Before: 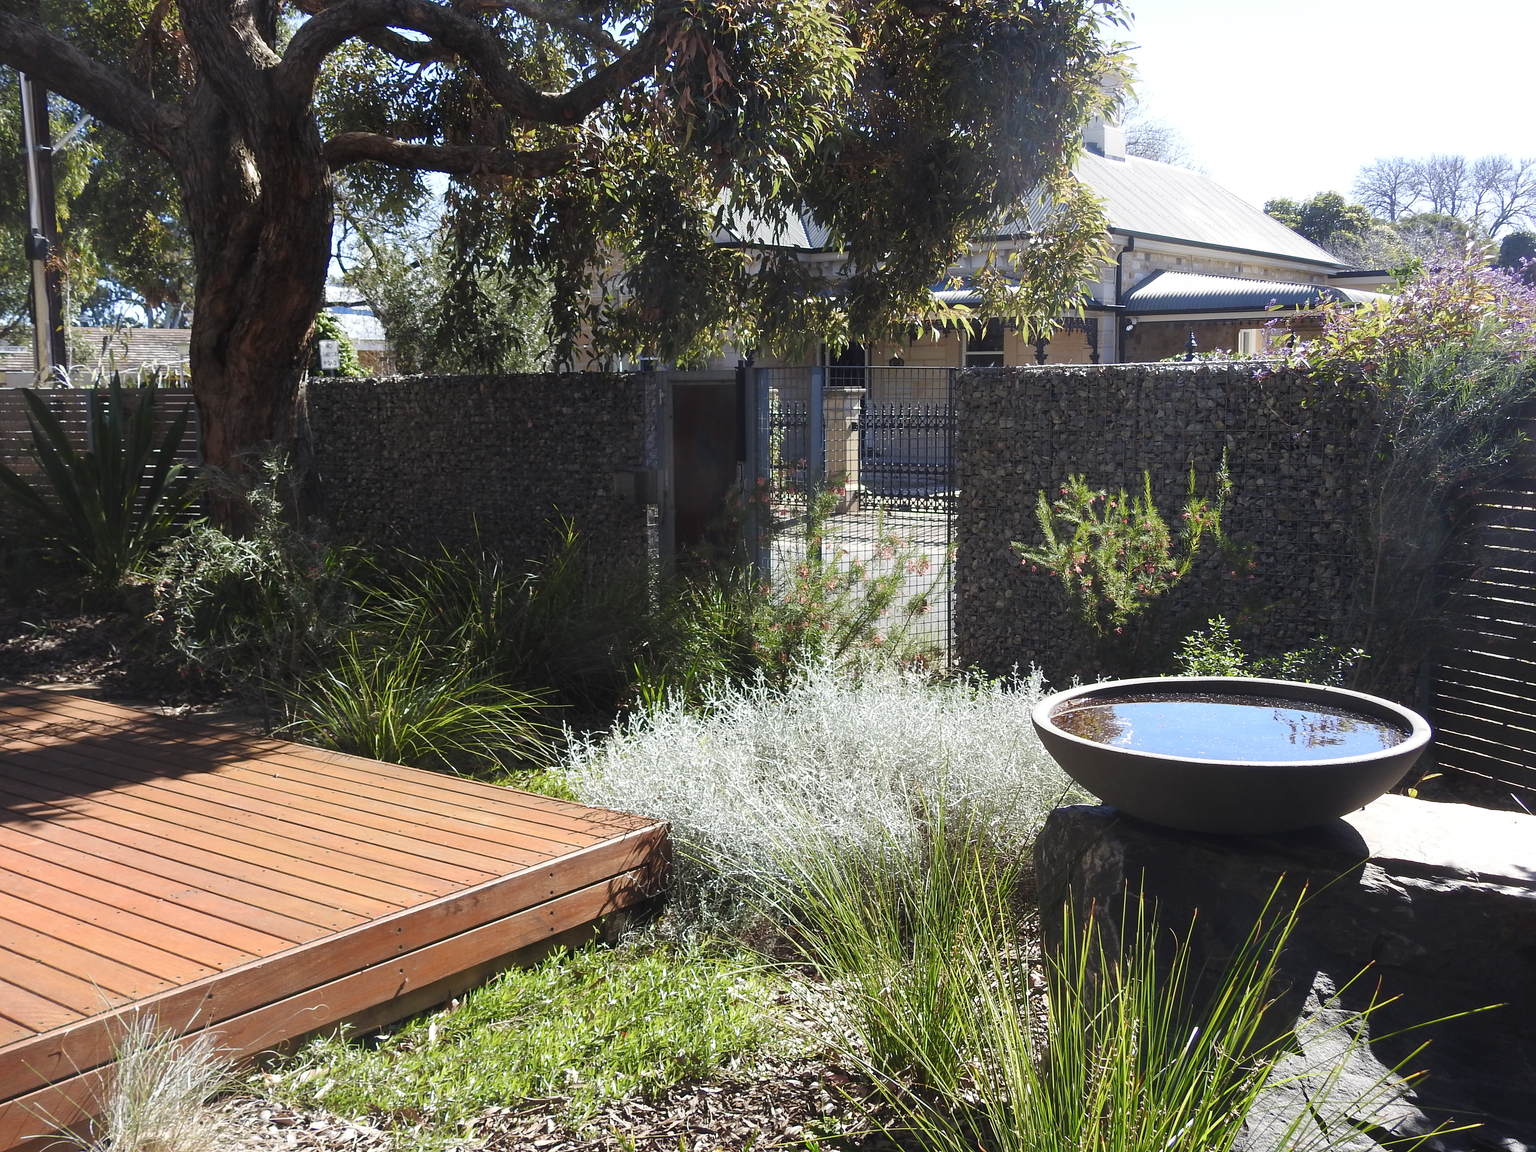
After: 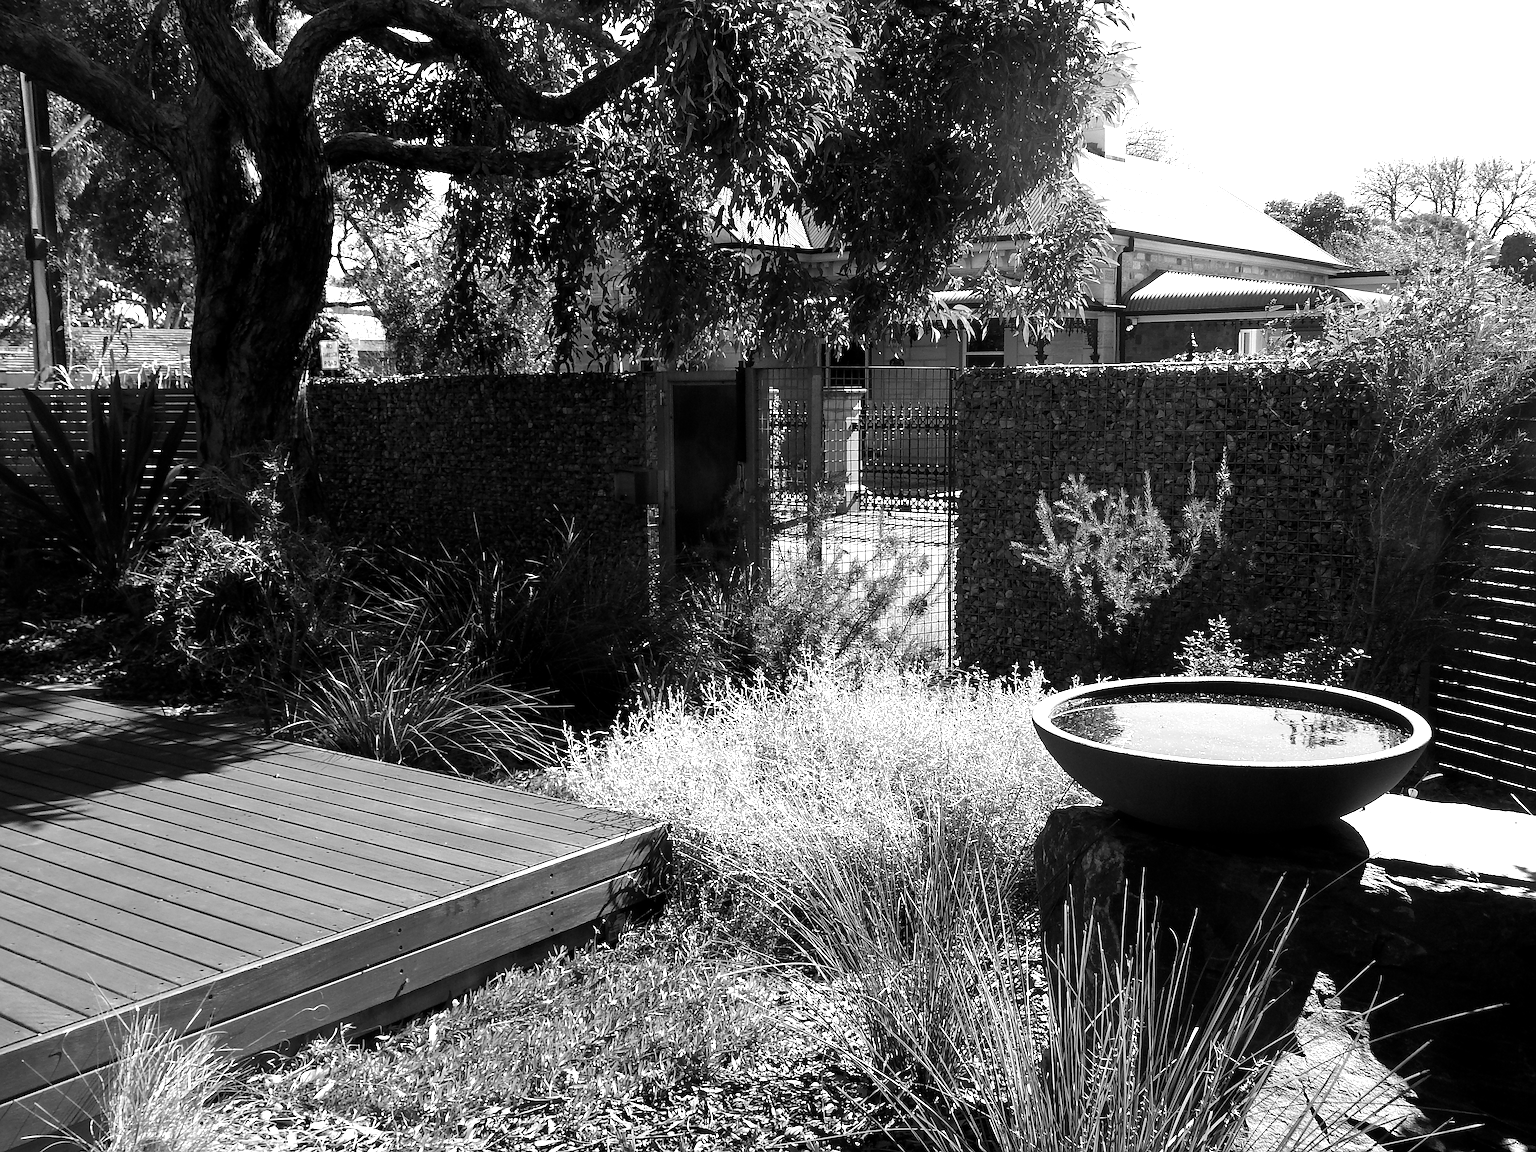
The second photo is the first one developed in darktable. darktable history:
sharpen: on, module defaults
color zones: curves: ch0 [(0.27, 0.396) (0.563, 0.504) (0.75, 0.5) (0.787, 0.307)]
monochrome: on, module defaults
color balance: lift [0.991, 1, 1, 1], gamma [0.996, 1, 1, 1], input saturation 98.52%, contrast 20.34%, output saturation 103.72%
